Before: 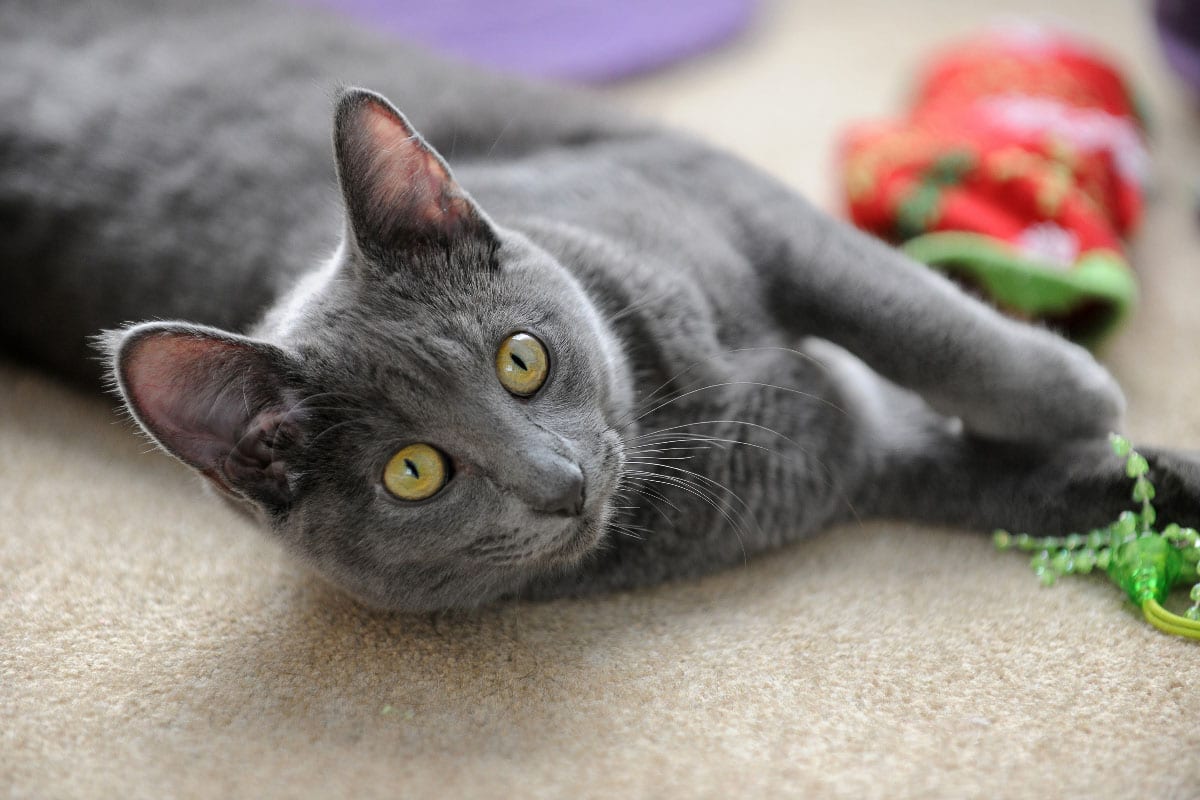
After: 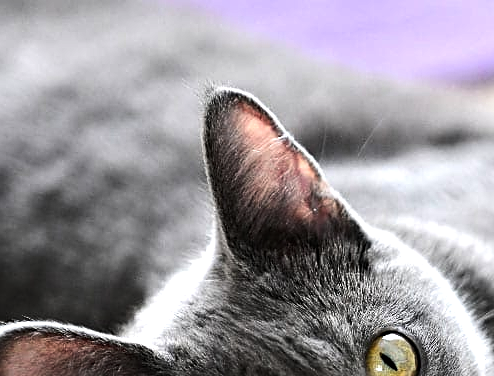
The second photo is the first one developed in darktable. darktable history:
crop and rotate: left 10.862%, top 0.085%, right 47.935%, bottom 52.903%
tone equalizer: -8 EV -1.06 EV, -7 EV -1.03 EV, -6 EV -0.84 EV, -5 EV -0.61 EV, -3 EV 0.599 EV, -2 EV 0.876 EV, -1 EV 0.991 EV, +0 EV 1.06 EV, edges refinement/feathering 500, mask exposure compensation -1.57 EV, preserve details no
sharpen: on, module defaults
